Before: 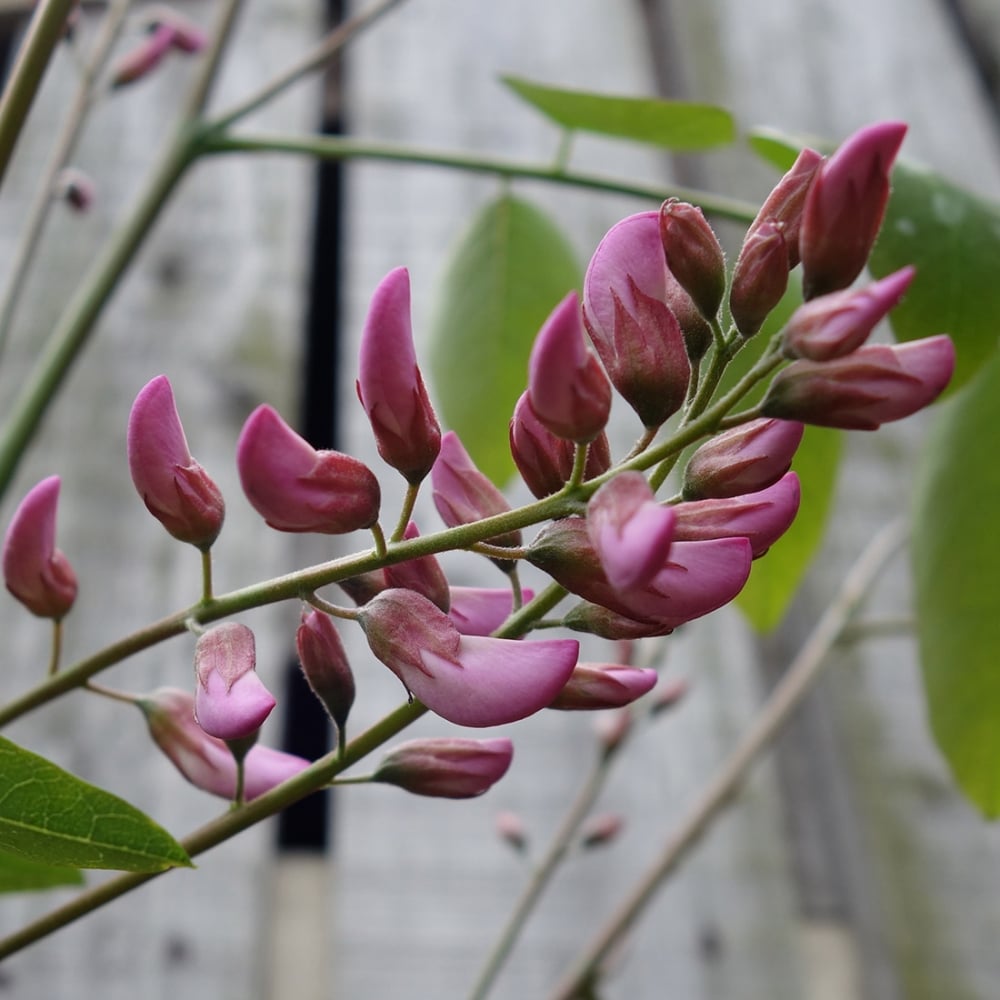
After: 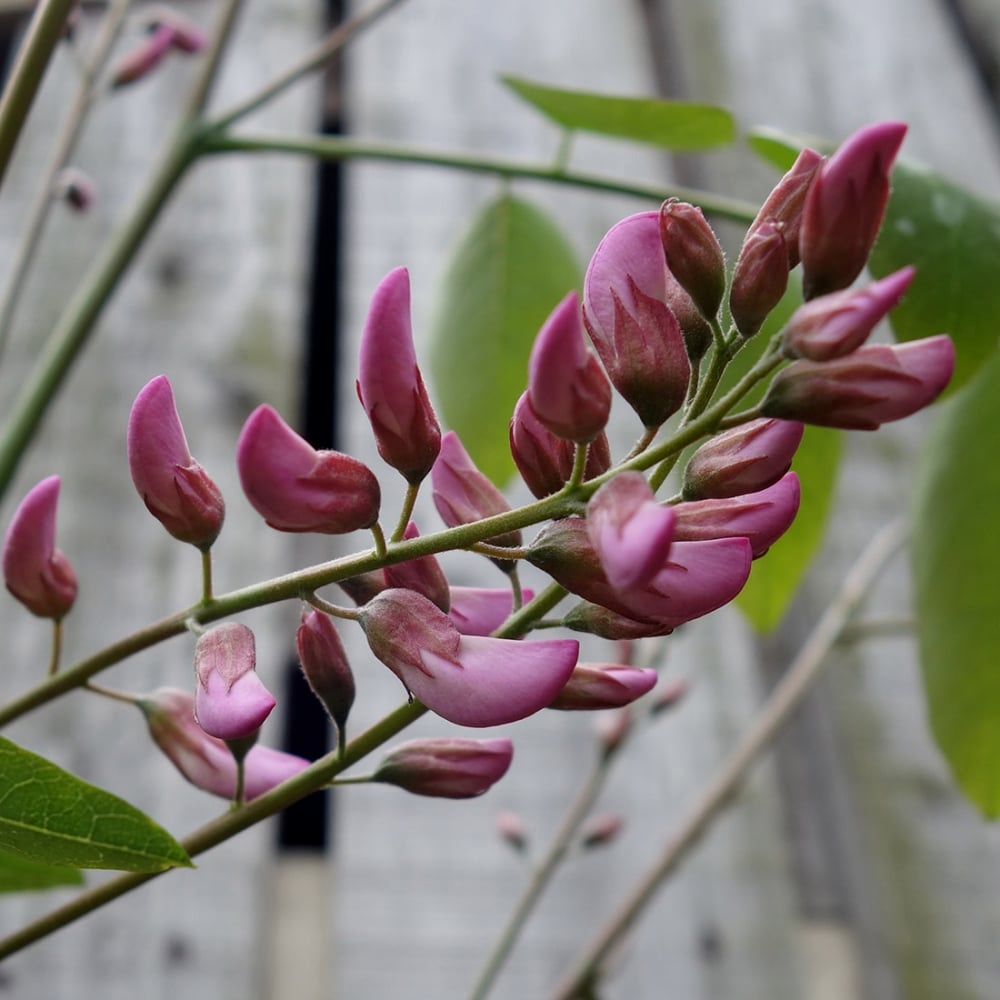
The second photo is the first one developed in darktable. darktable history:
local contrast: highlights 63%, shadows 110%, detail 106%, midtone range 0.536
